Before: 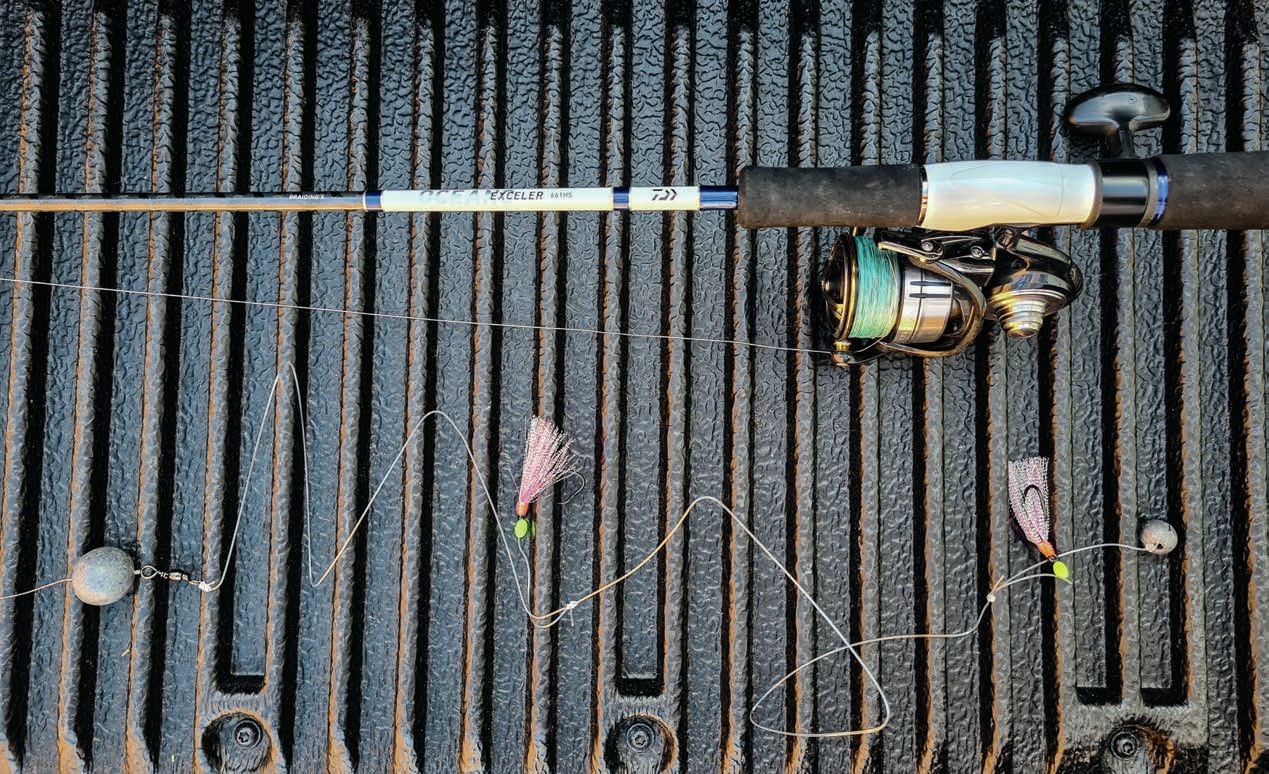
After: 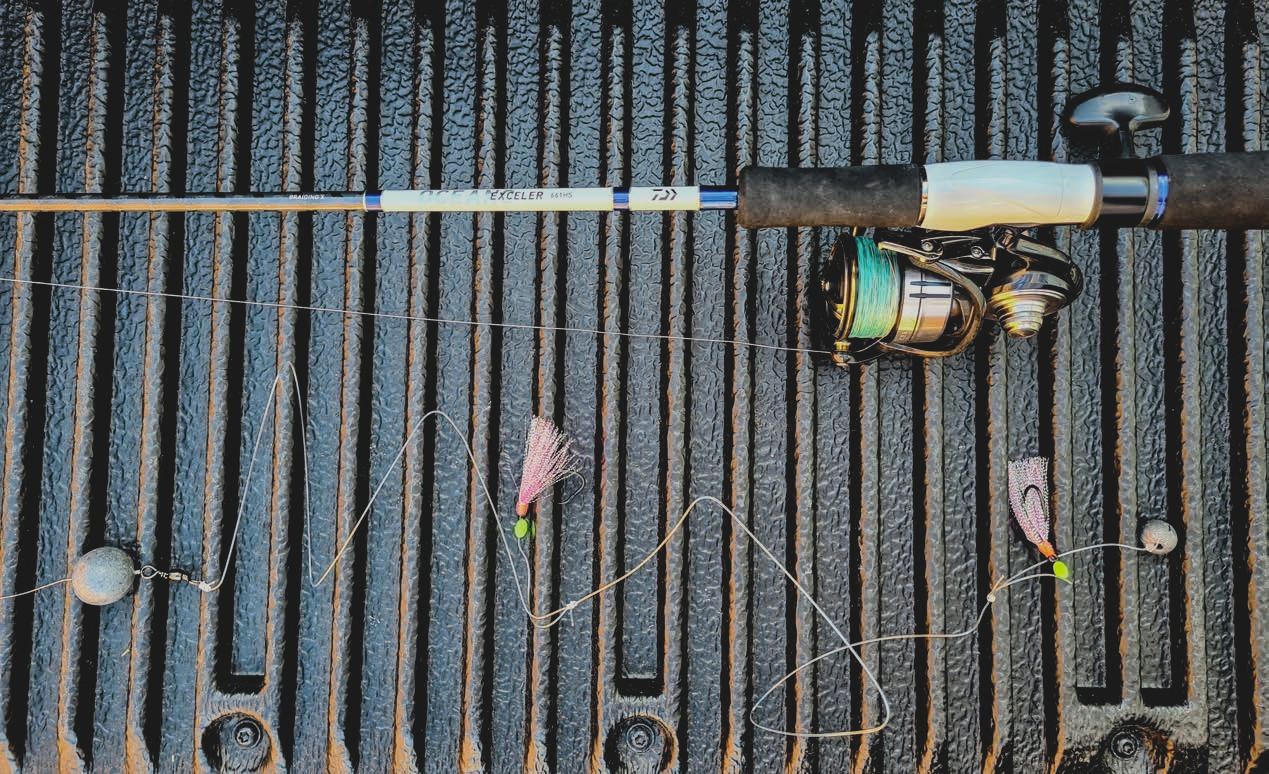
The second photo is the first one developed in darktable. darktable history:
filmic rgb: black relative exposure -8.07 EV, white relative exposure 3 EV, hardness 5.35, contrast 1.25
contrast brightness saturation: contrast -0.19, saturation 0.19
